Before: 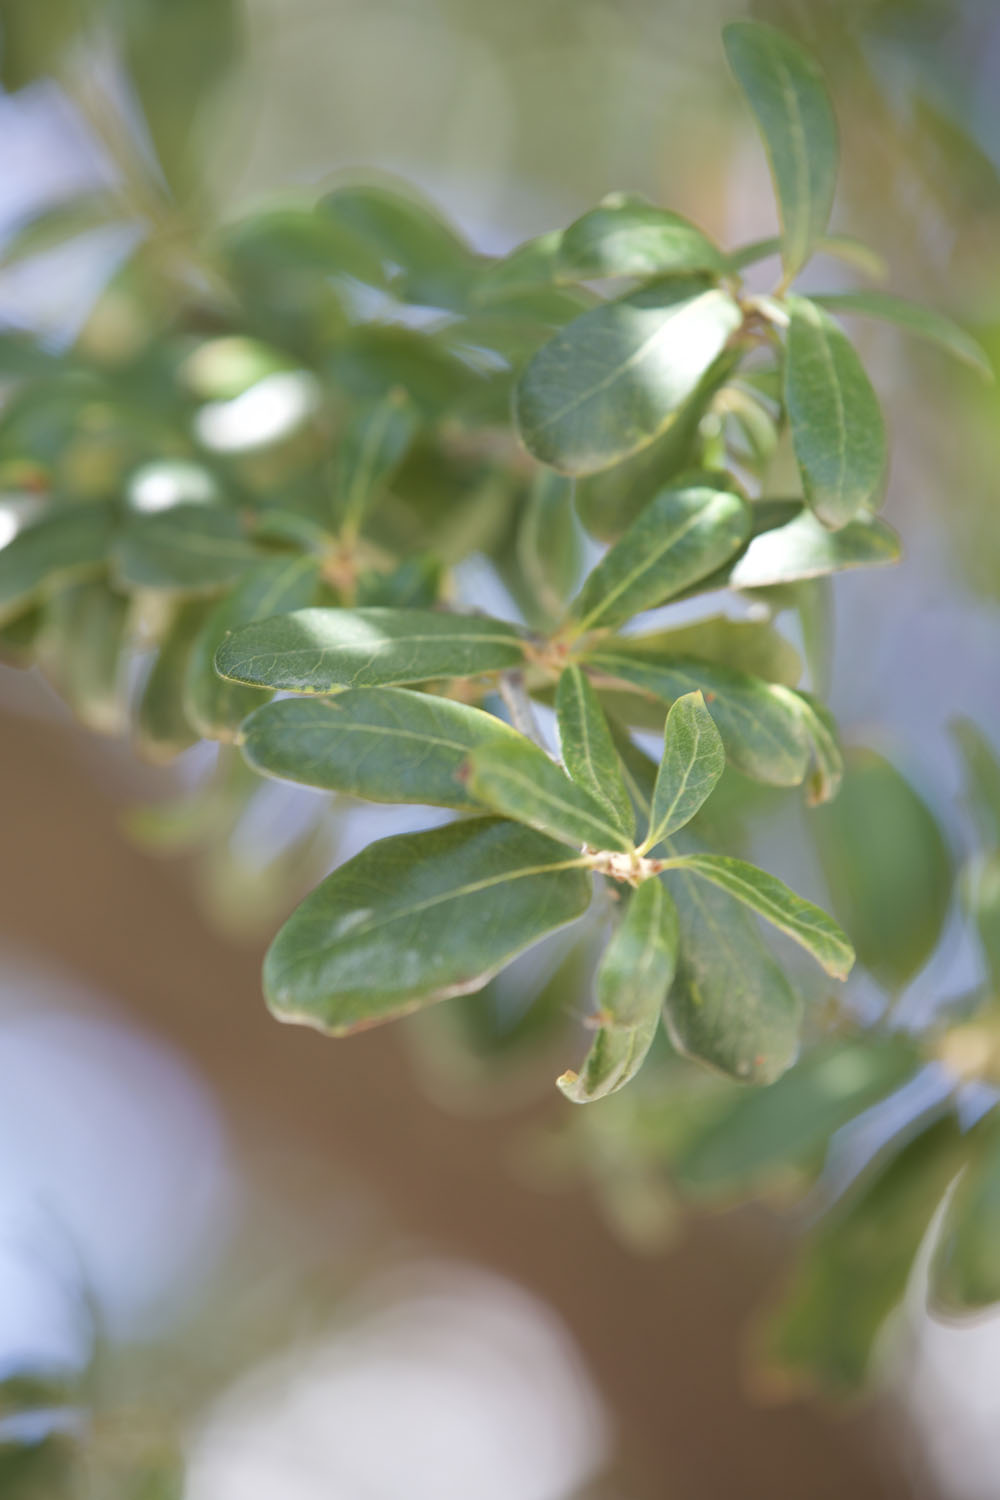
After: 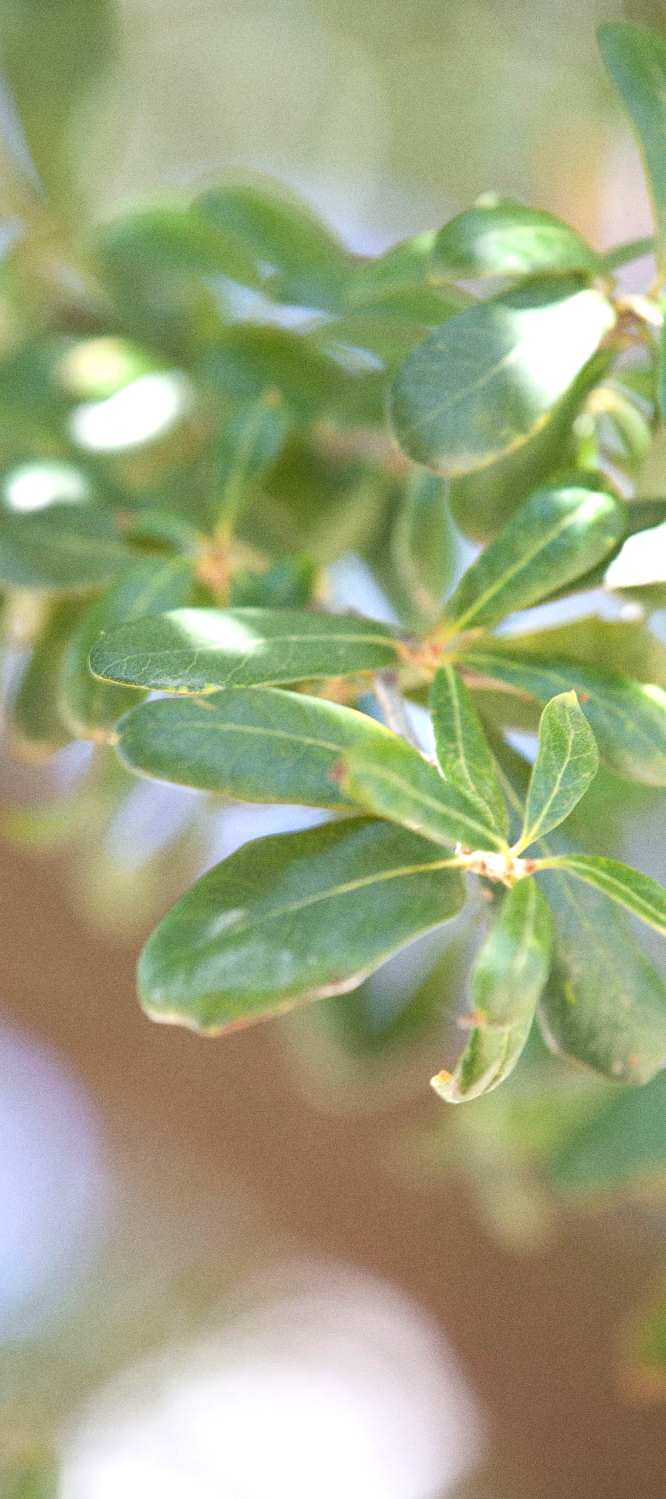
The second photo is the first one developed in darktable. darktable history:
exposure: exposure 0.574 EV, compensate highlight preservation false
grain: on, module defaults
crop and rotate: left 12.648%, right 20.685%
